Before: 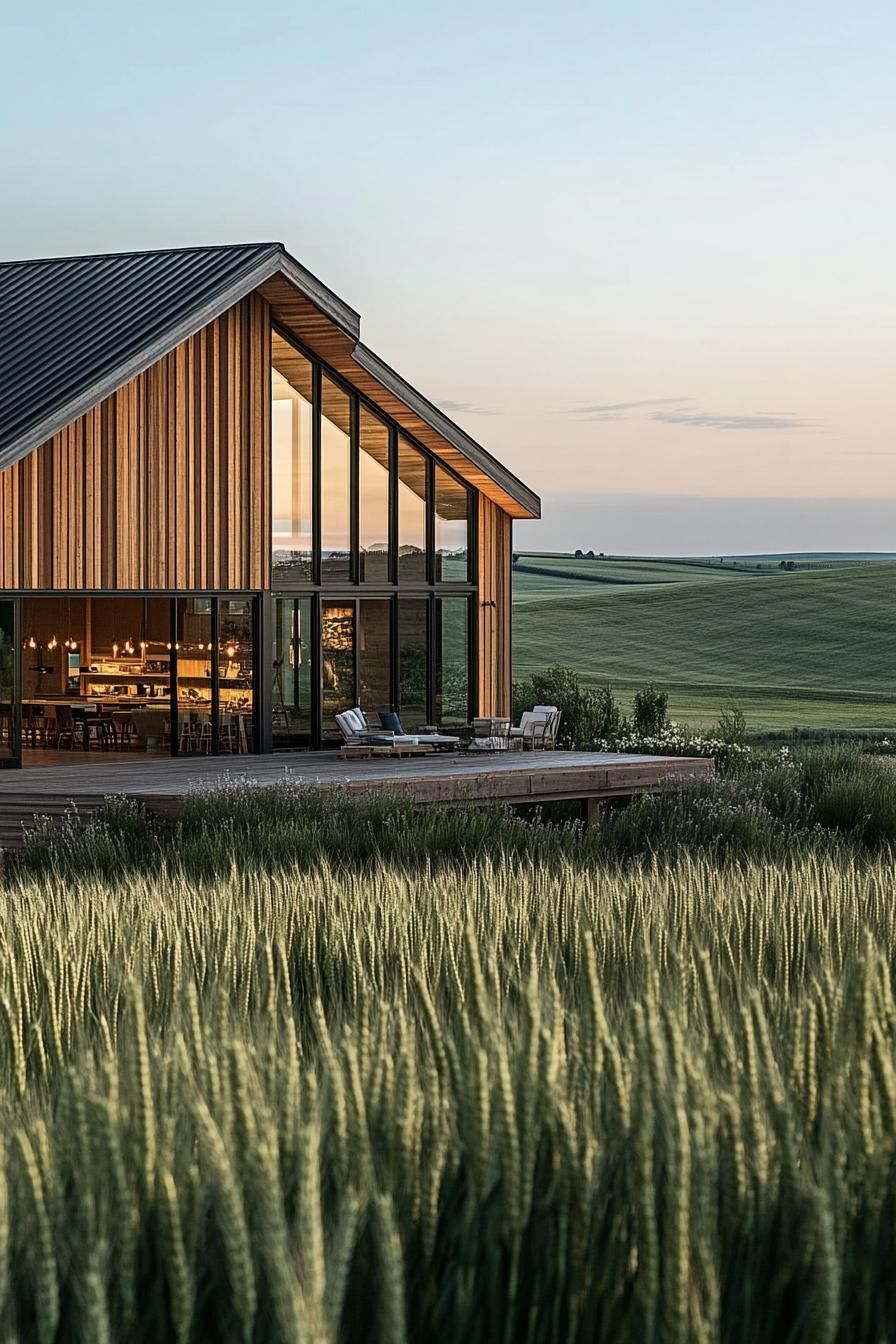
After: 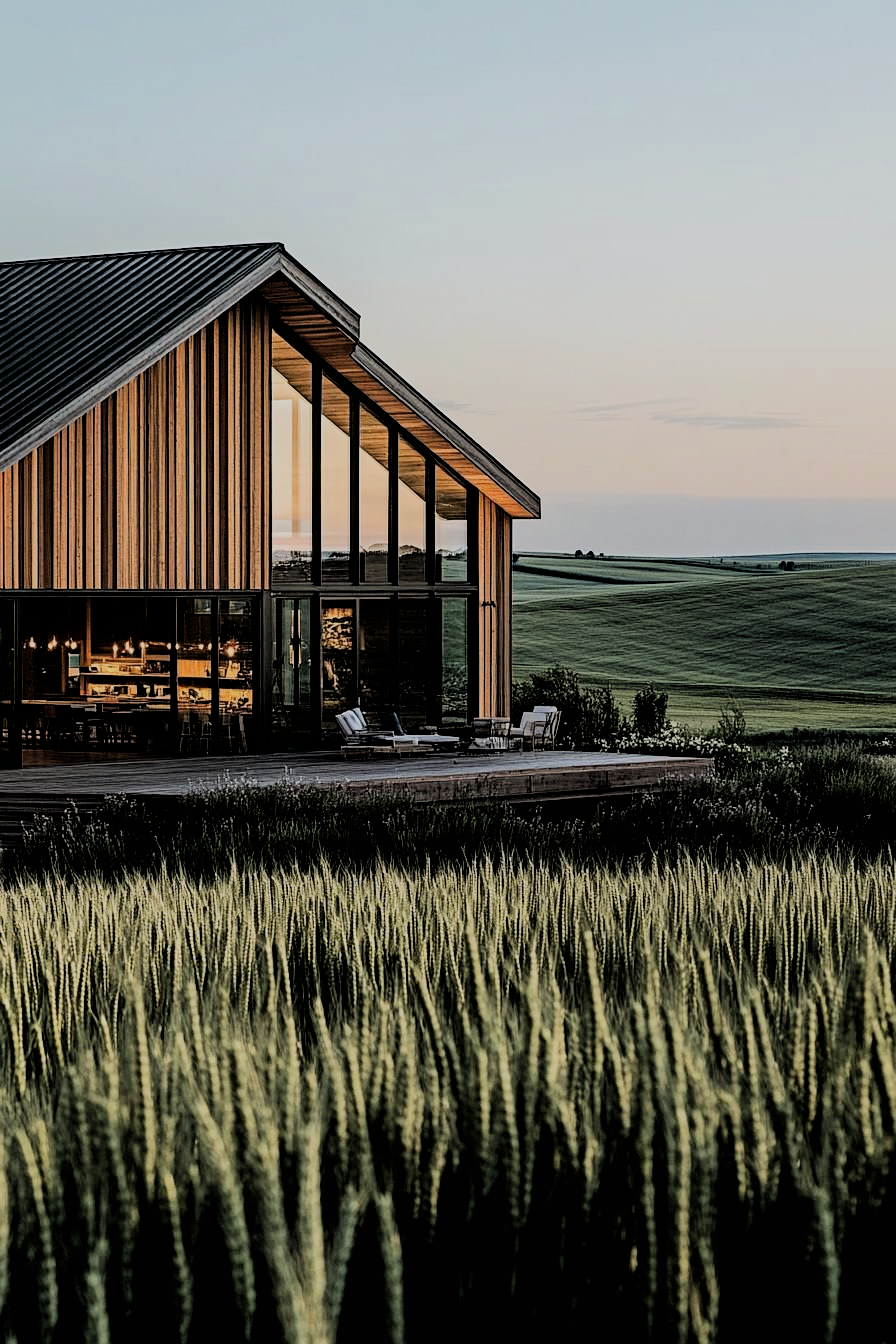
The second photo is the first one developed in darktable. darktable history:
filmic rgb: black relative exposure -3.06 EV, white relative exposure 7.06 EV, hardness 1.46, contrast 1.352
